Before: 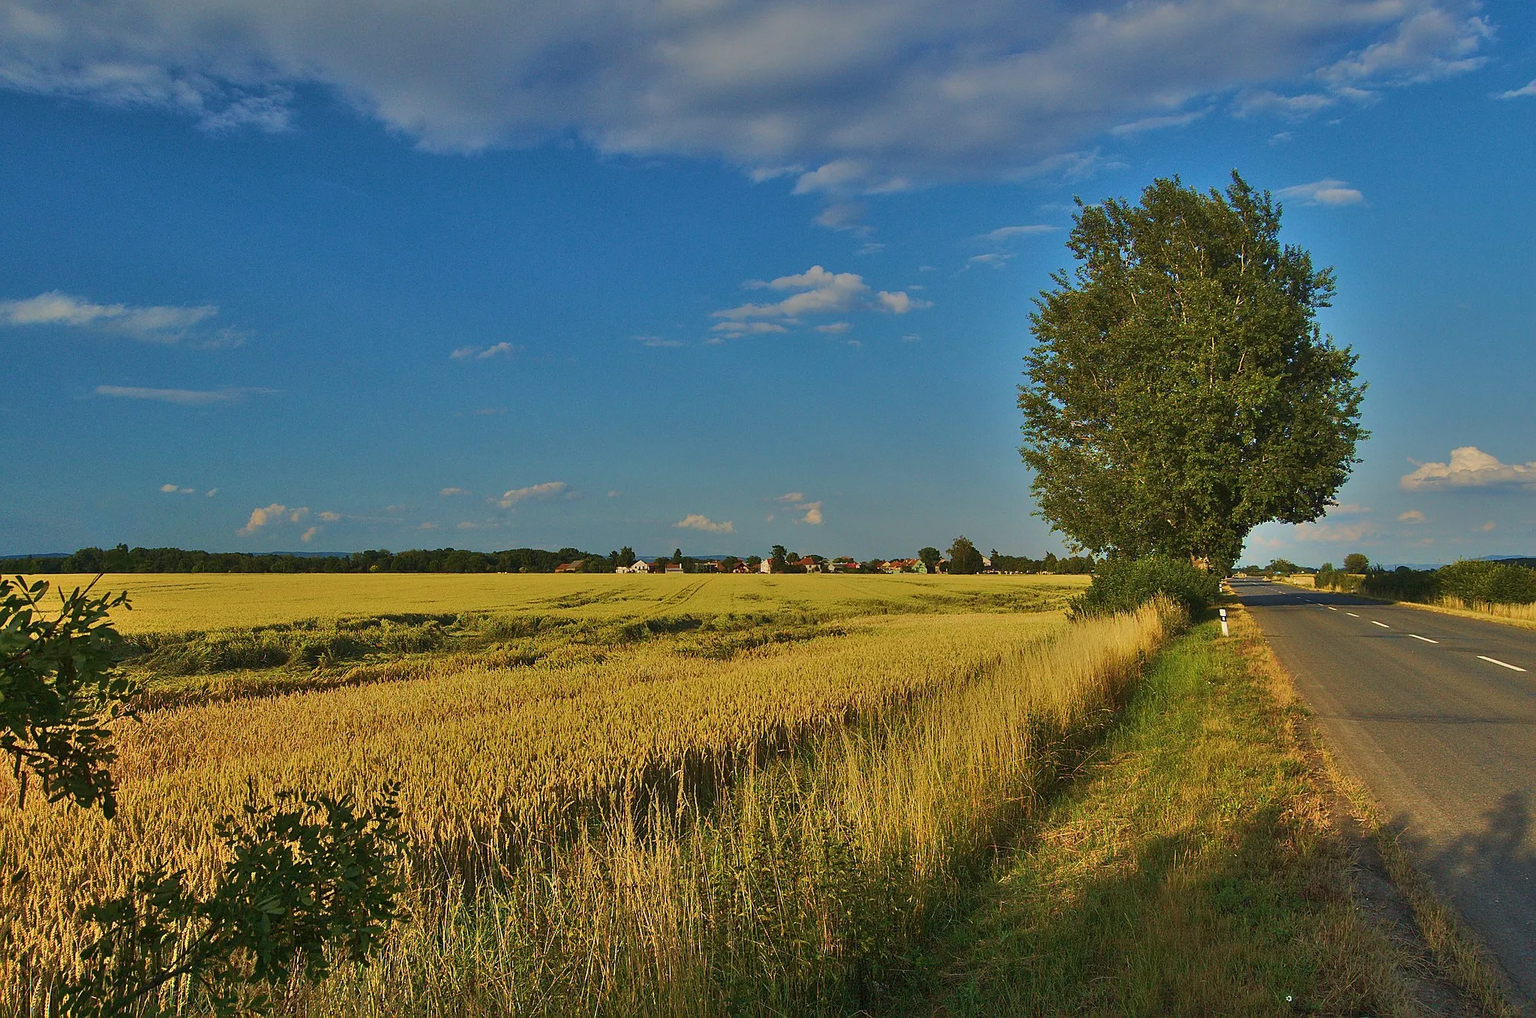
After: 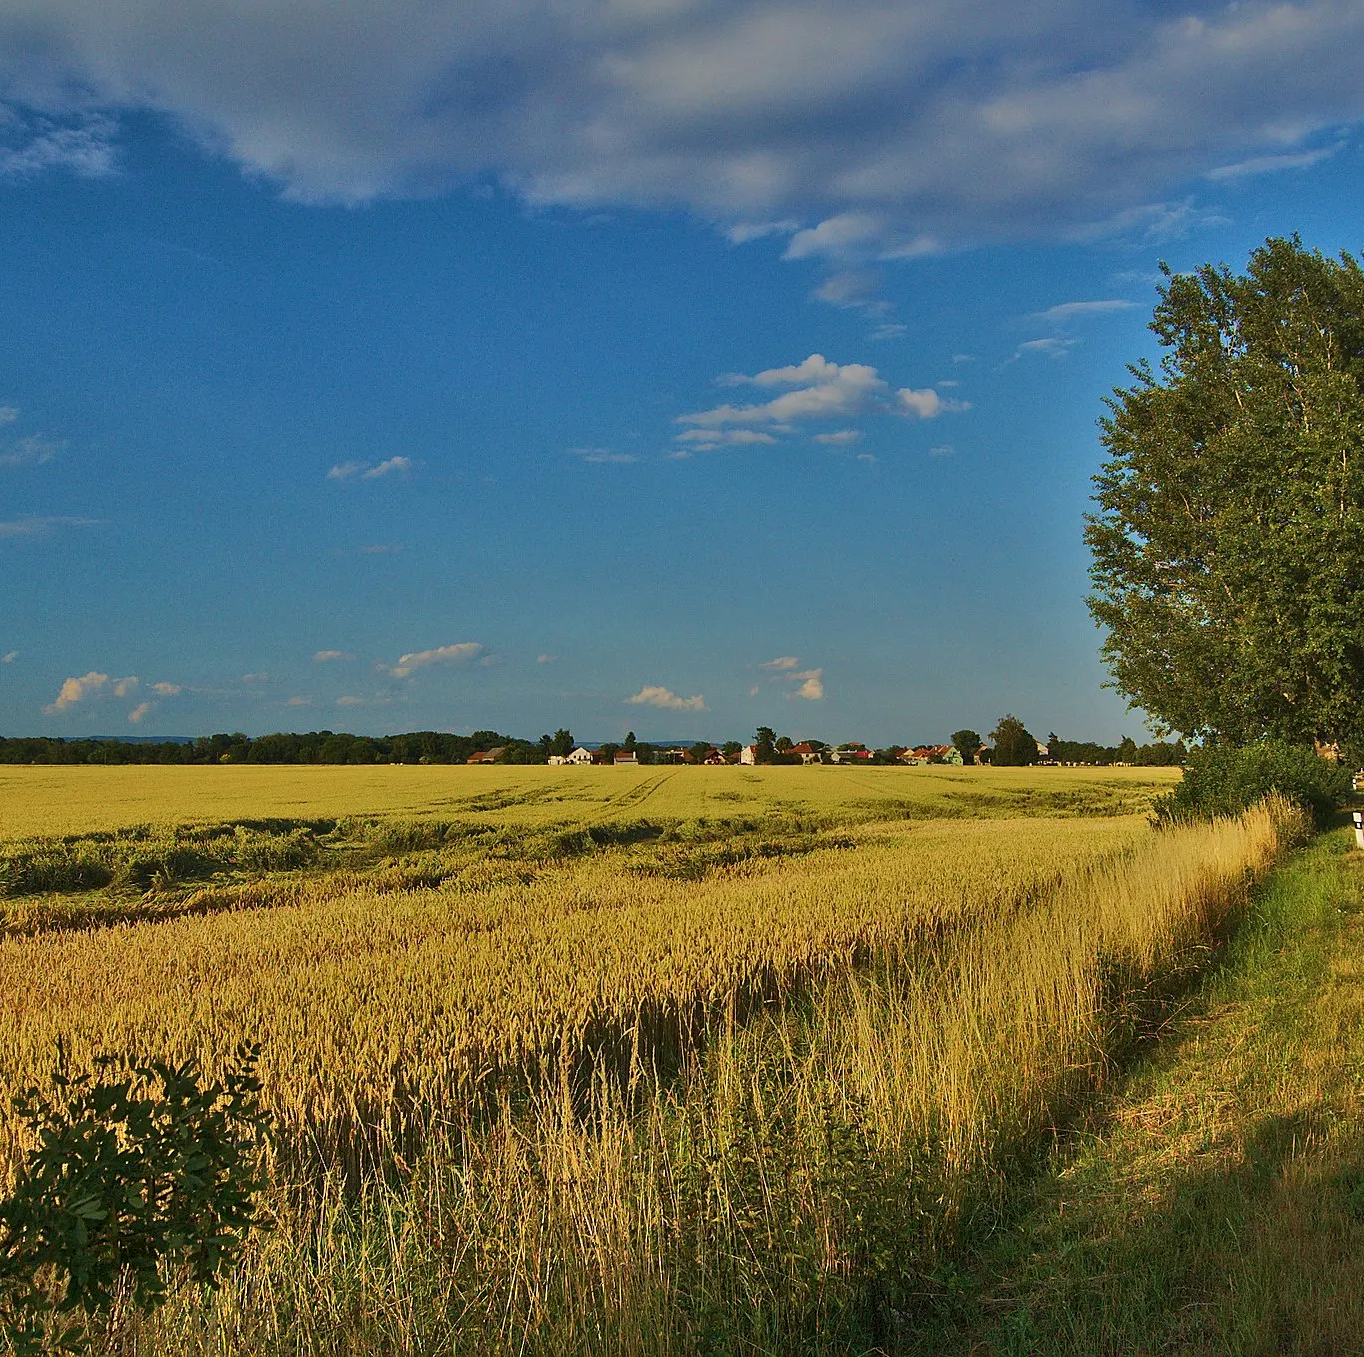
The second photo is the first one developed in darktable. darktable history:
crop and rotate: left 13.369%, right 19.986%
local contrast: mode bilateral grid, contrast 20, coarseness 49, detail 119%, midtone range 0.2
